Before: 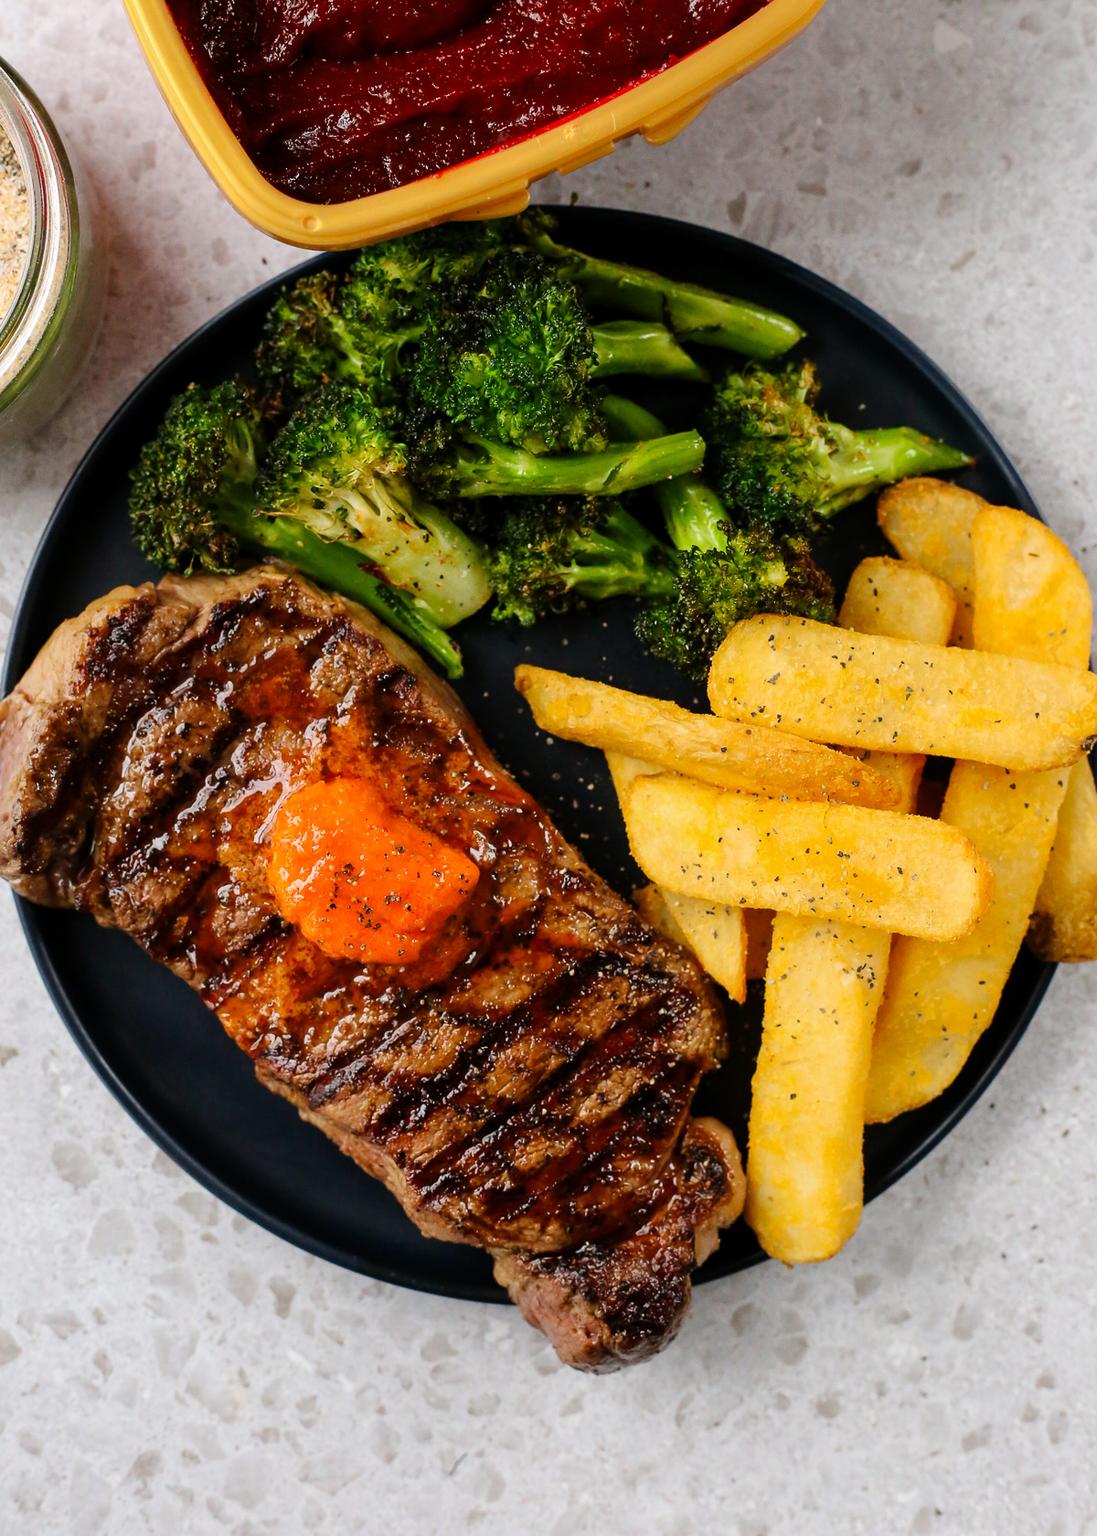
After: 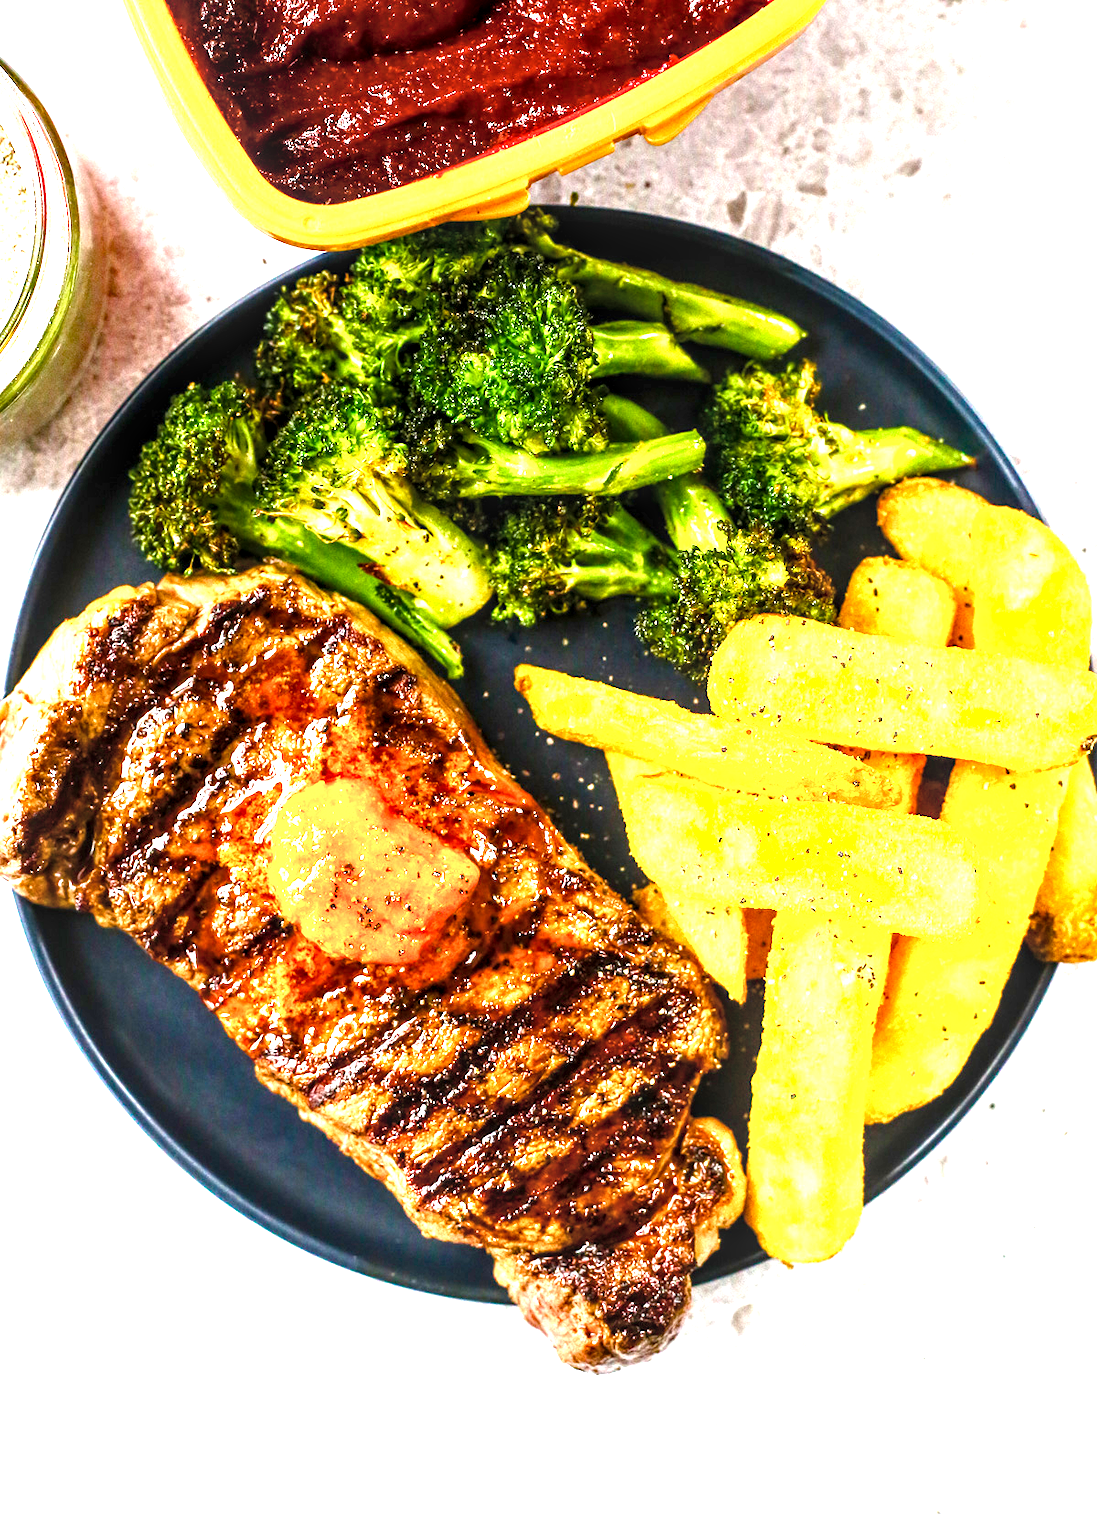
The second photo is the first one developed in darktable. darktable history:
exposure: black level correction 0, exposure 1.2 EV, compensate highlight preservation false
local contrast: highlights 79%, shadows 56%, detail 175%, midtone range 0.428
color balance rgb: linear chroma grading › shadows -2.2%, linear chroma grading › highlights -15%, linear chroma grading › global chroma -10%, linear chroma grading › mid-tones -10%, perceptual saturation grading › global saturation 45%, perceptual saturation grading › highlights -50%, perceptual saturation grading › shadows 30%, perceptual brilliance grading › global brilliance 18%, global vibrance 45%
